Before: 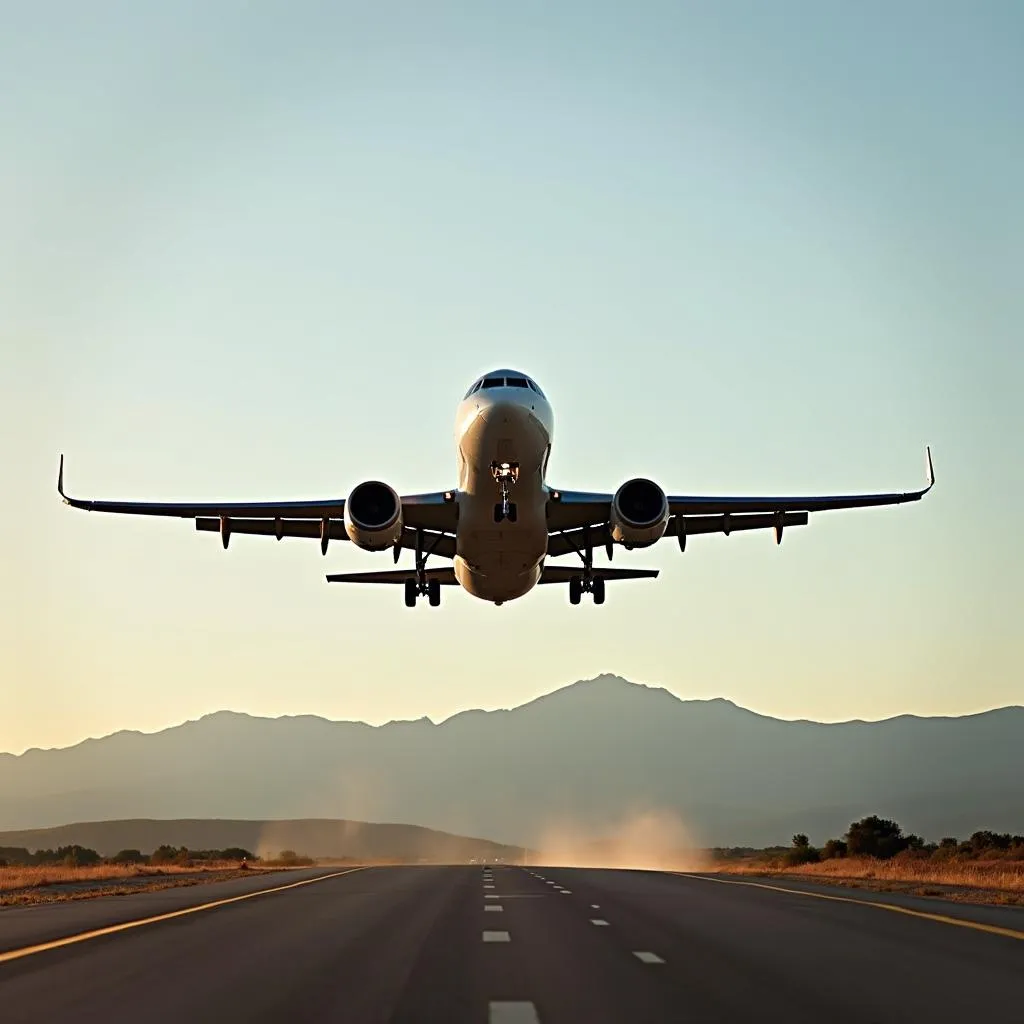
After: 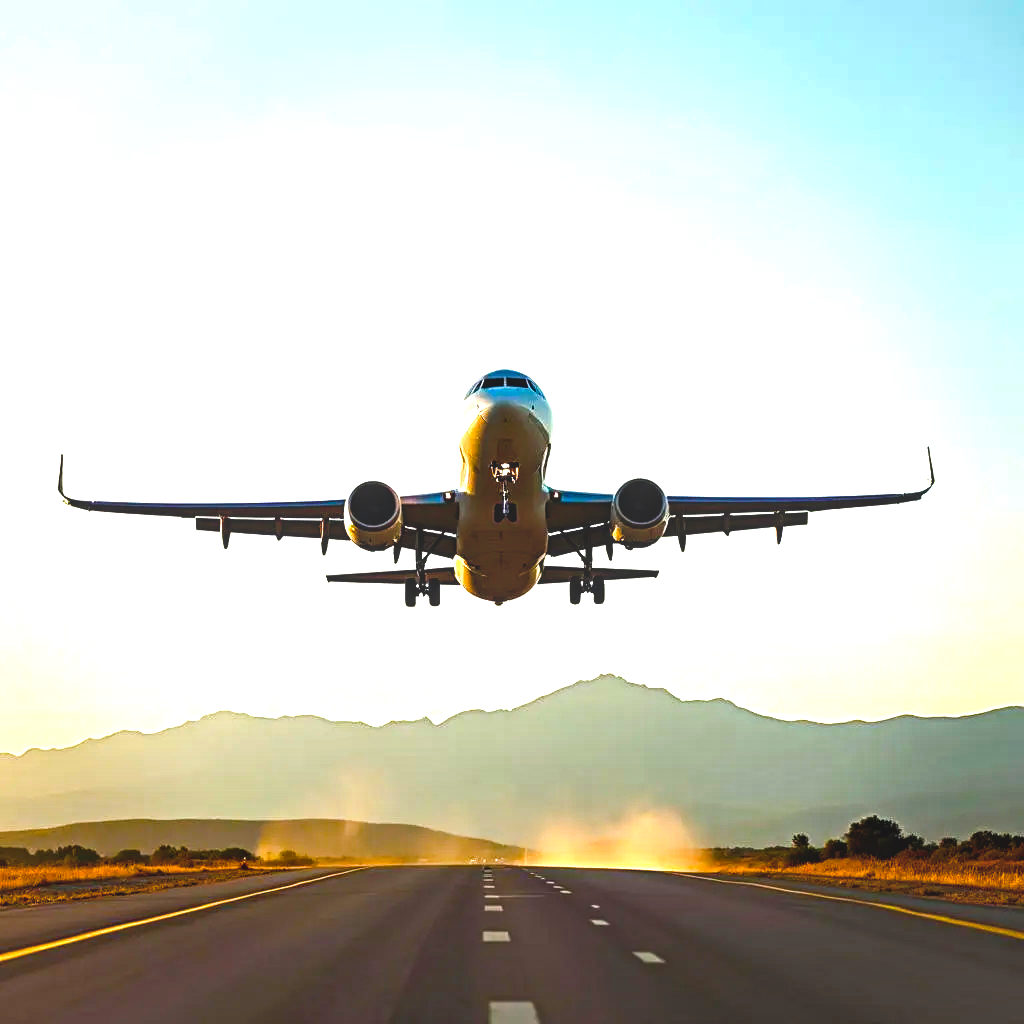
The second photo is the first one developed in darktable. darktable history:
local contrast: on, module defaults
color balance rgb: linear chroma grading › shadows 10%, linear chroma grading › highlights 10%, linear chroma grading › global chroma 15%, linear chroma grading › mid-tones 15%, perceptual saturation grading › global saturation 40%, perceptual saturation grading › highlights -25%, perceptual saturation grading › mid-tones 35%, perceptual saturation grading › shadows 35%, perceptual brilliance grading › global brilliance 11.29%, global vibrance 11.29%
tone equalizer: -8 EV -0.75 EV, -7 EV -0.7 EV, -6 EV -0.6 EV, -5 EV -0.4 EV, -3 EV 0.4 EV, -2 EV 0.6 EV, -1 EV 0.7 EV, +0 EV 0.75 EV, edges refinement/feathering 500, mask exposure compensation -1.57 EV, preserve details no
